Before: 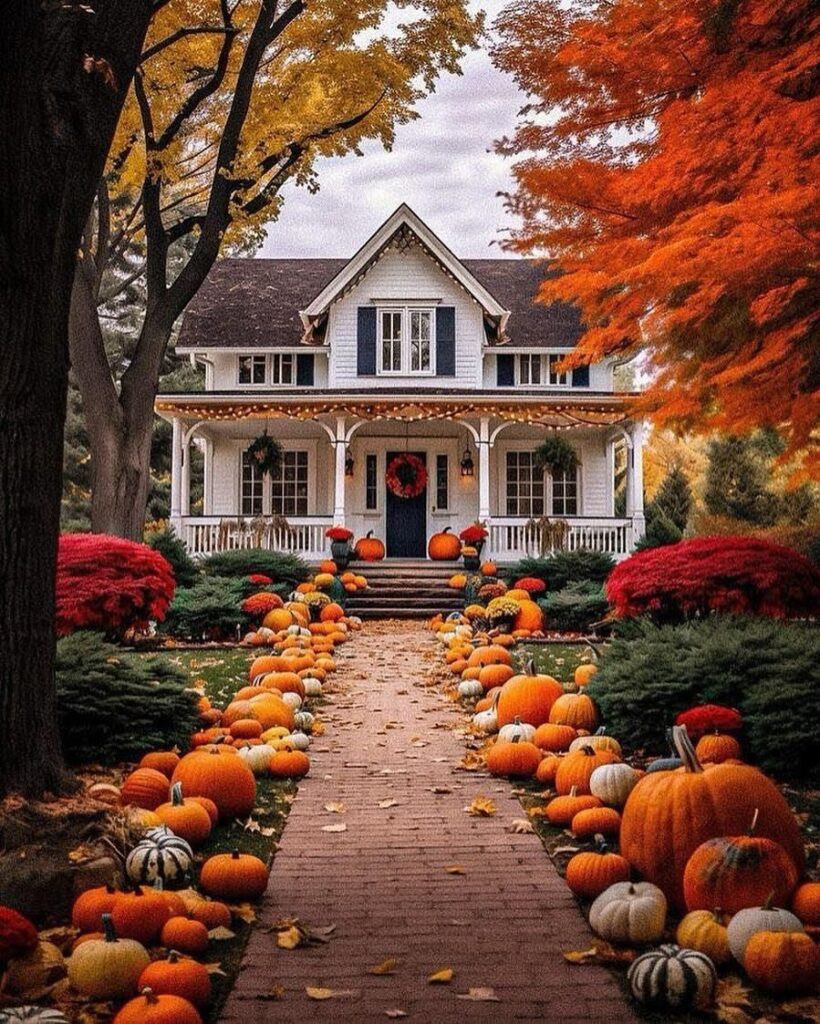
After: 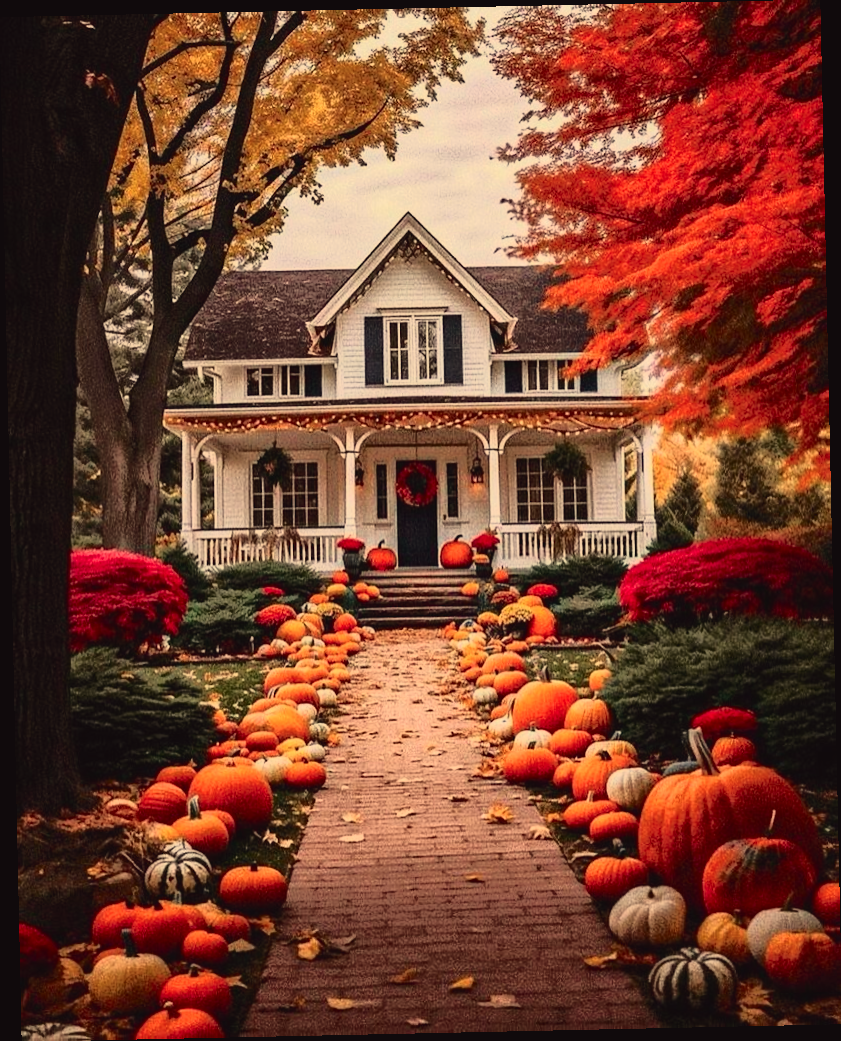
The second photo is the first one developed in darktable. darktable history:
tone curve: curves: ch0 [(0, 0.032) (0.094, 0.08) (0.265, 0.208) (0.41, 0.417) (0.498, 0.496) (0.638, 0.673) (0.819, 0.841) (0.96, 0.899)]; ch1 [(0, 0) (0.161, 0.092) (0.37, 0.302) (0.417, 0.434) (0.495, 0.504) (0.576, 0.589) (0.725, 0.765) (1, 1)]; ch2 [(0, 0) (0.352, 0.403) (0.45, 0.469) (0.521, 0.515) (0.59, 0.579) (1, 1)], color space Lab, independent channels, preserve colors none
rotate and perspective: rotation -1.24°, automatic cropping off
white balance: red 1.08, blue 0.791
